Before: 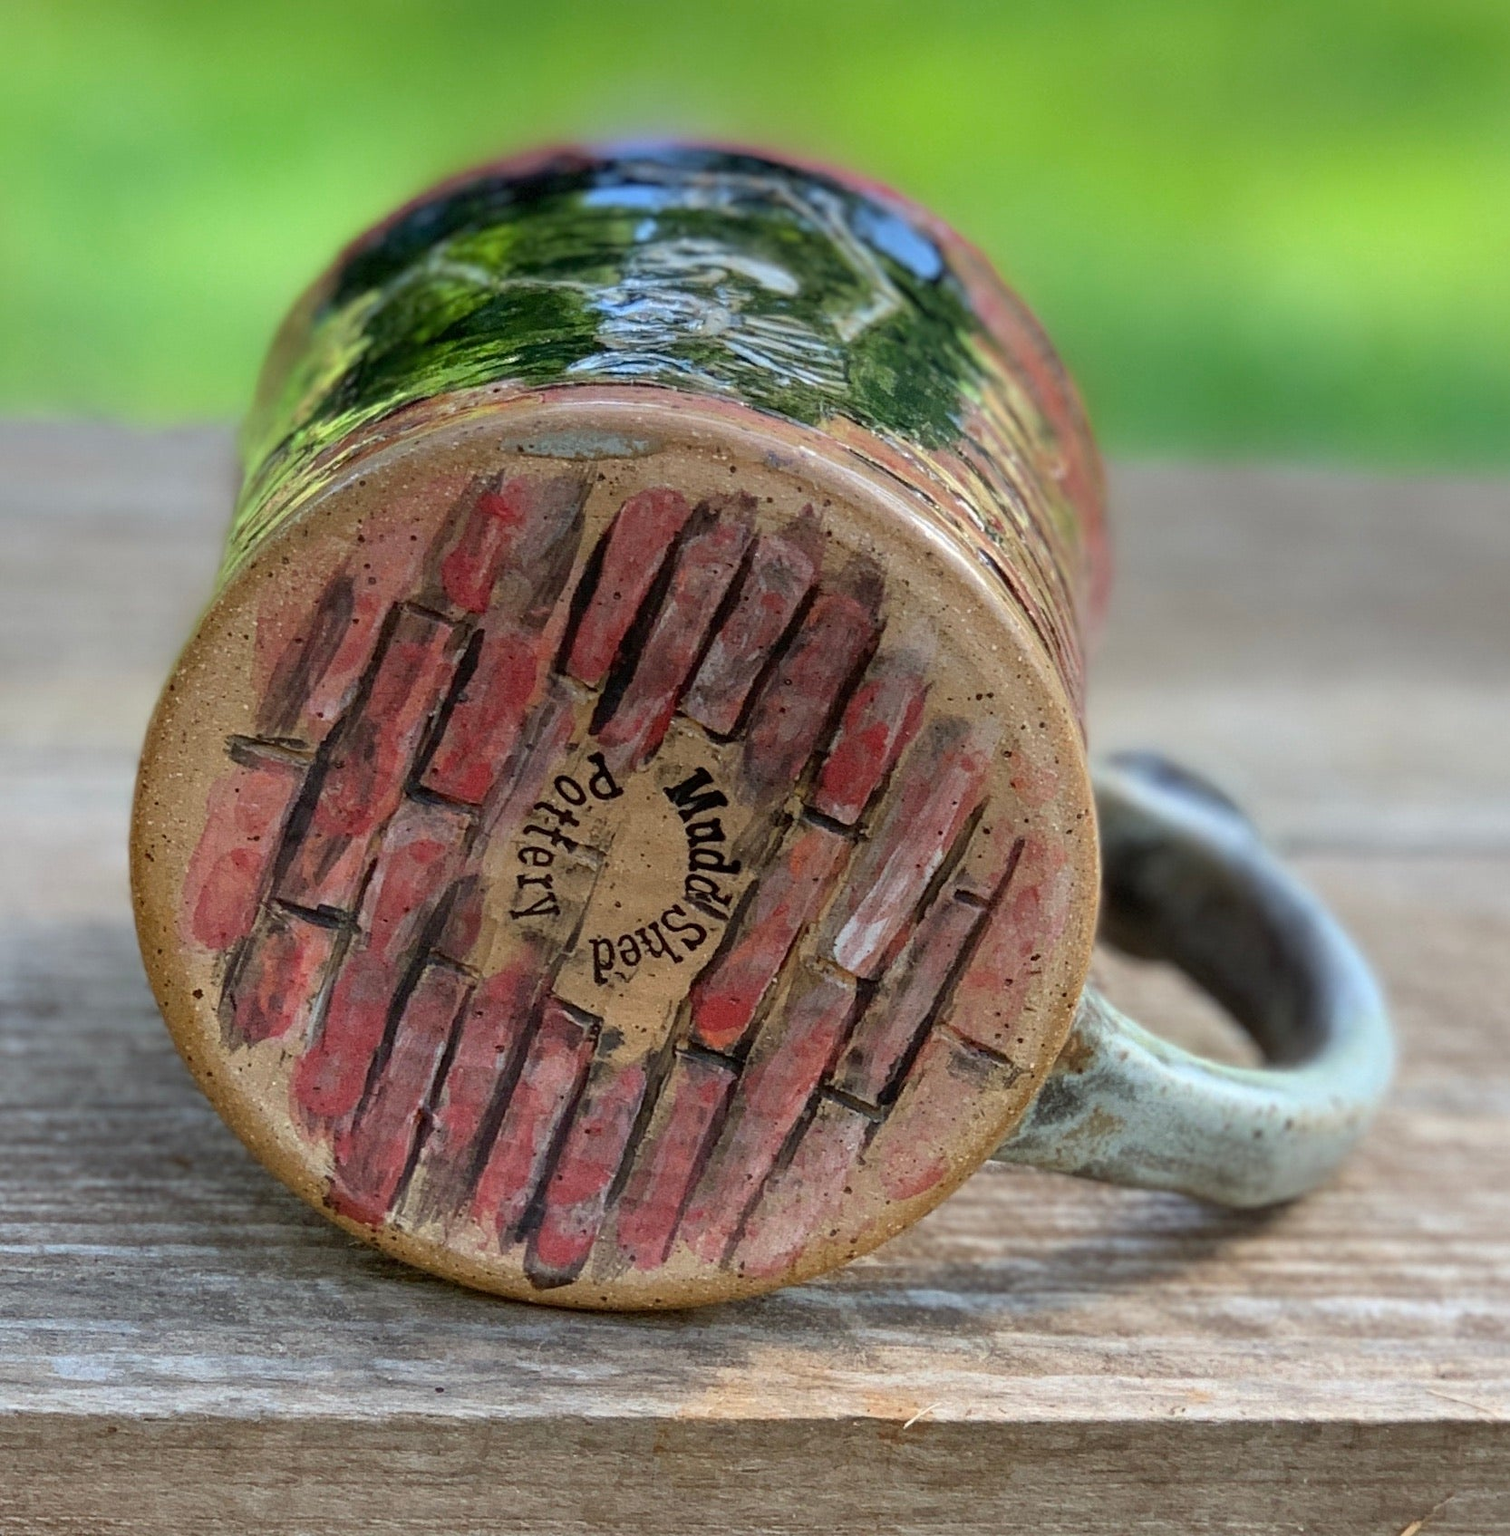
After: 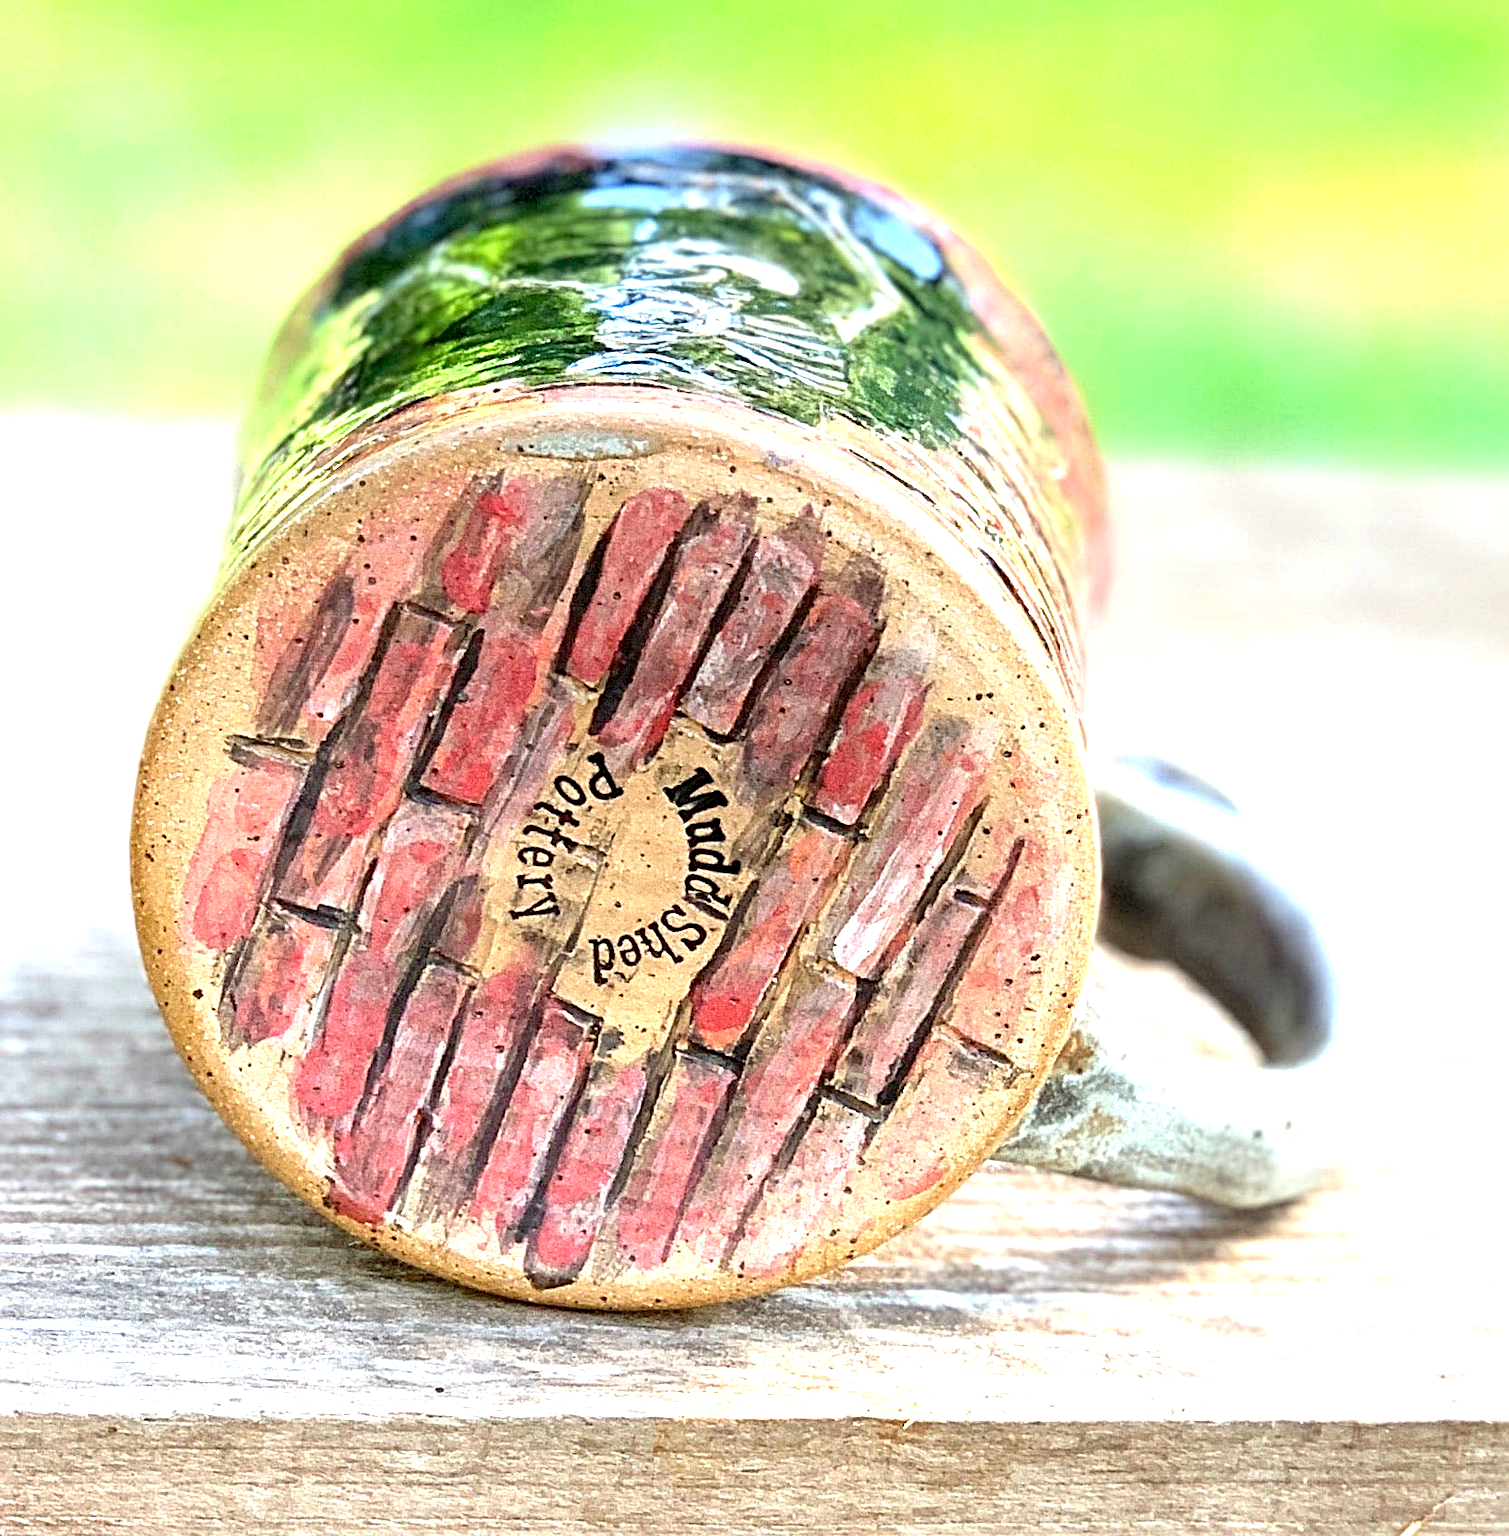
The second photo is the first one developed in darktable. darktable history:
sharpen: radius 4
exposure: black level correction 0.001, exposure 1.822 EV, compensate exposure bias true, compensate highlight preservation false
